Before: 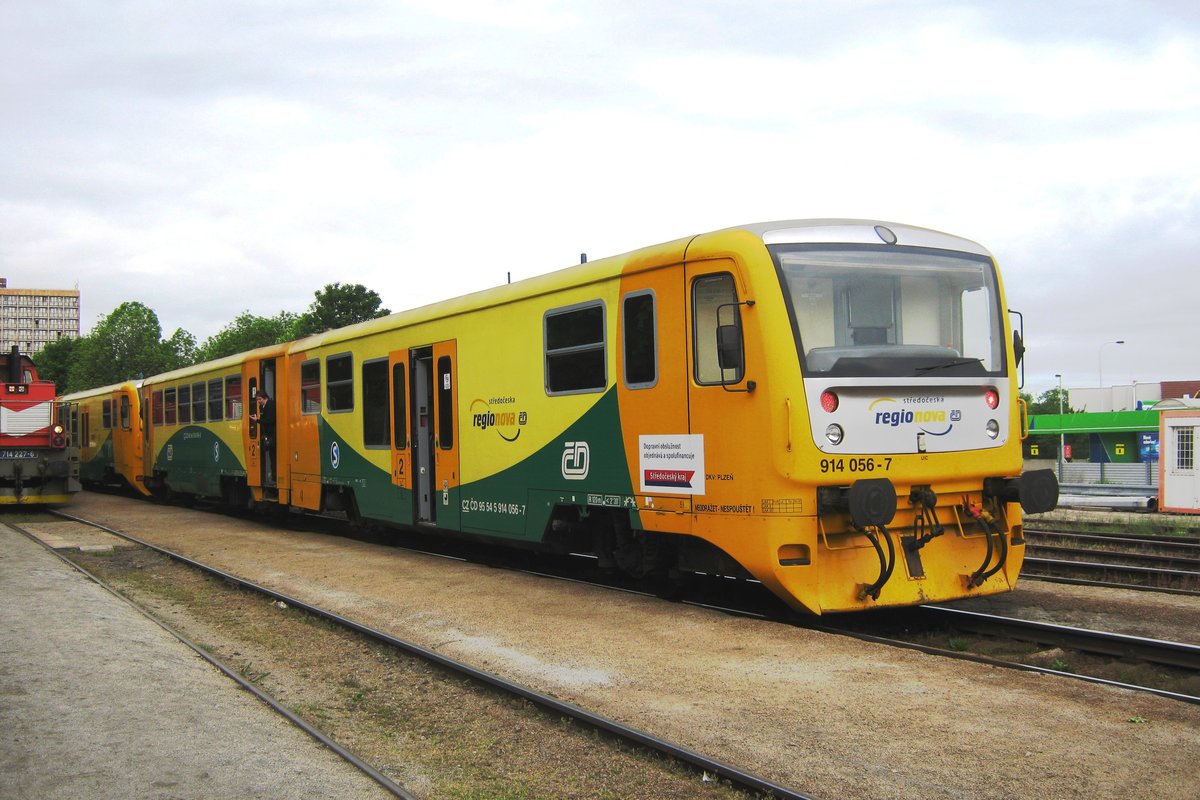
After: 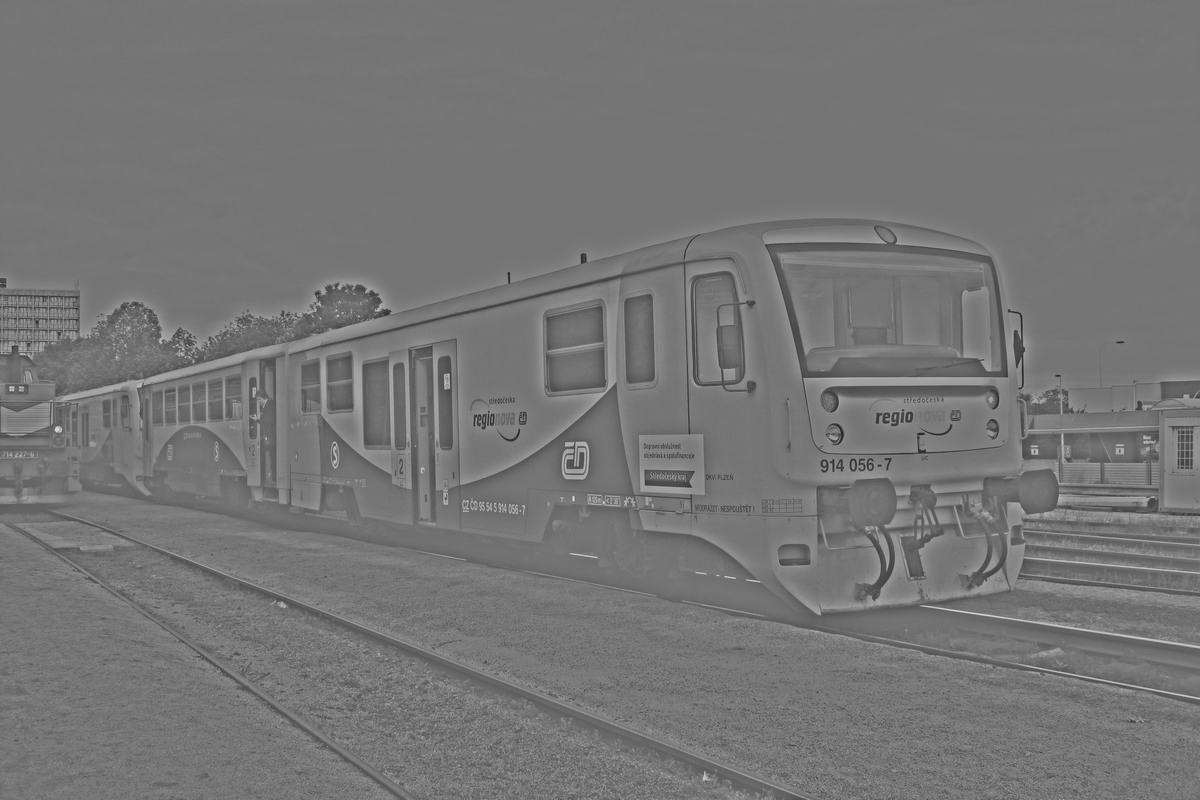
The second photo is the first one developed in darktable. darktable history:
color contrast: green-magenta contrast 0.81
highpass: sharpness 25.84%, contrast boost 14.94%
levels: levels [0.026, 0.507, 0.987]
rotate and perspective: automatic cropping original format, crop left 0, crop top 0
